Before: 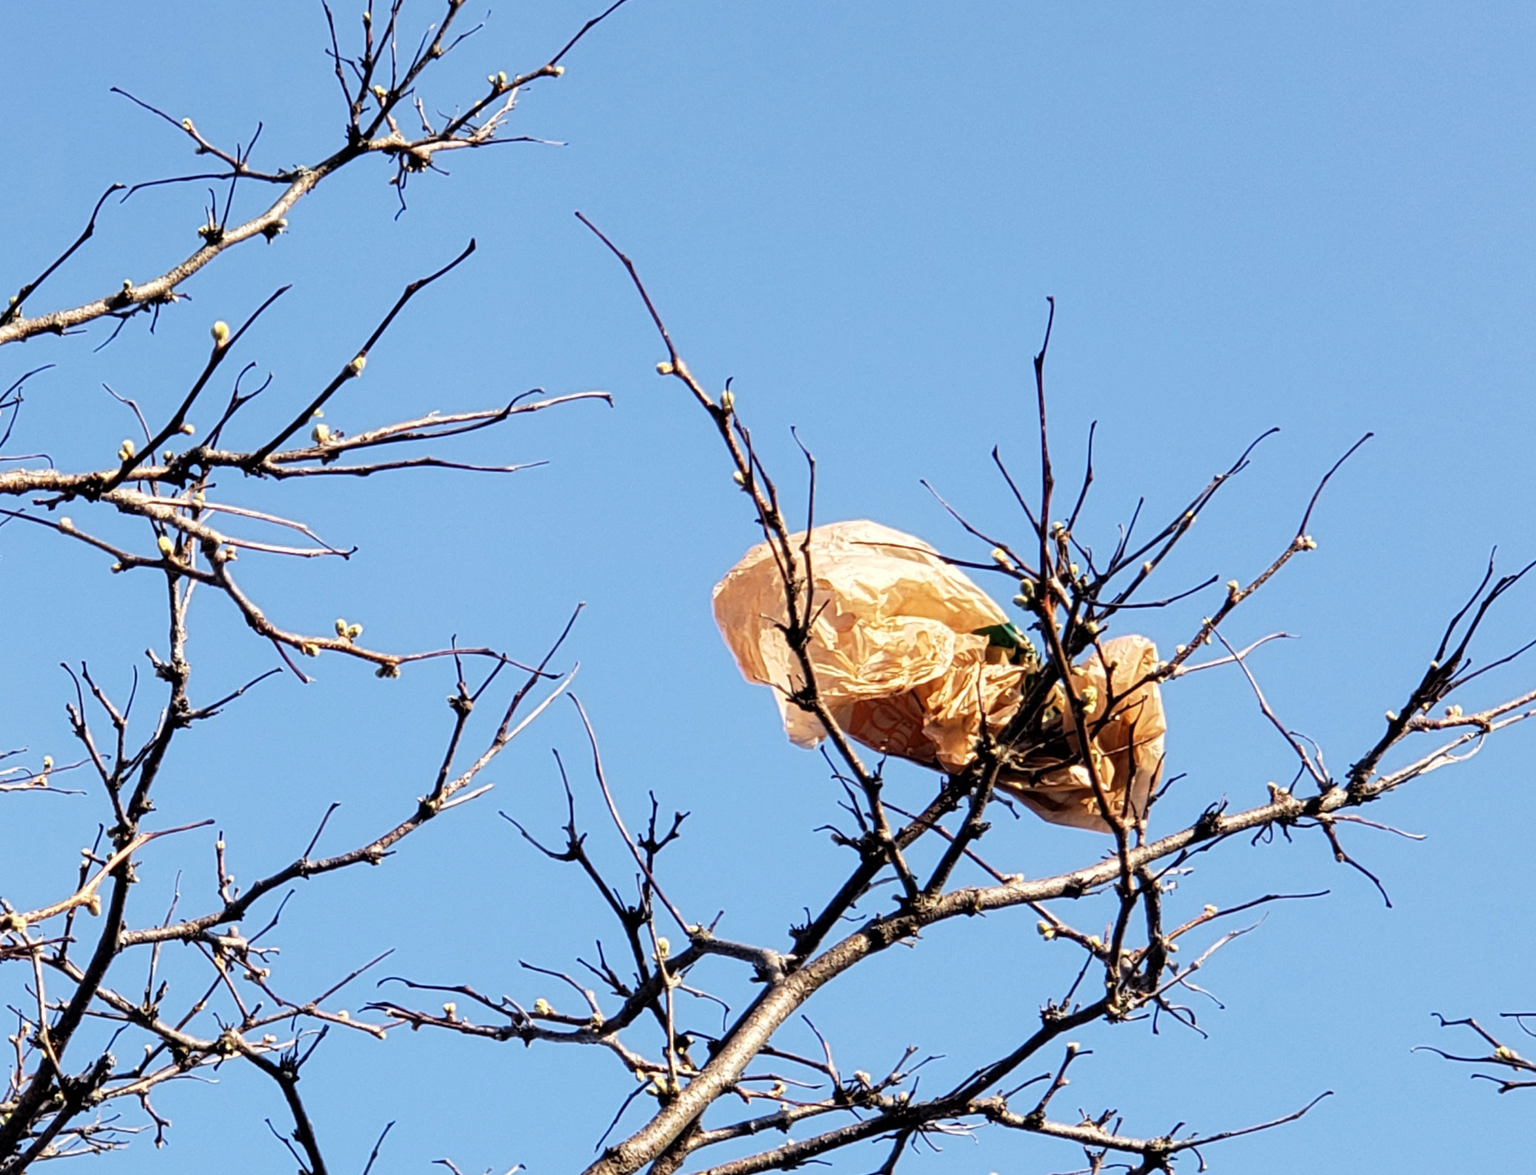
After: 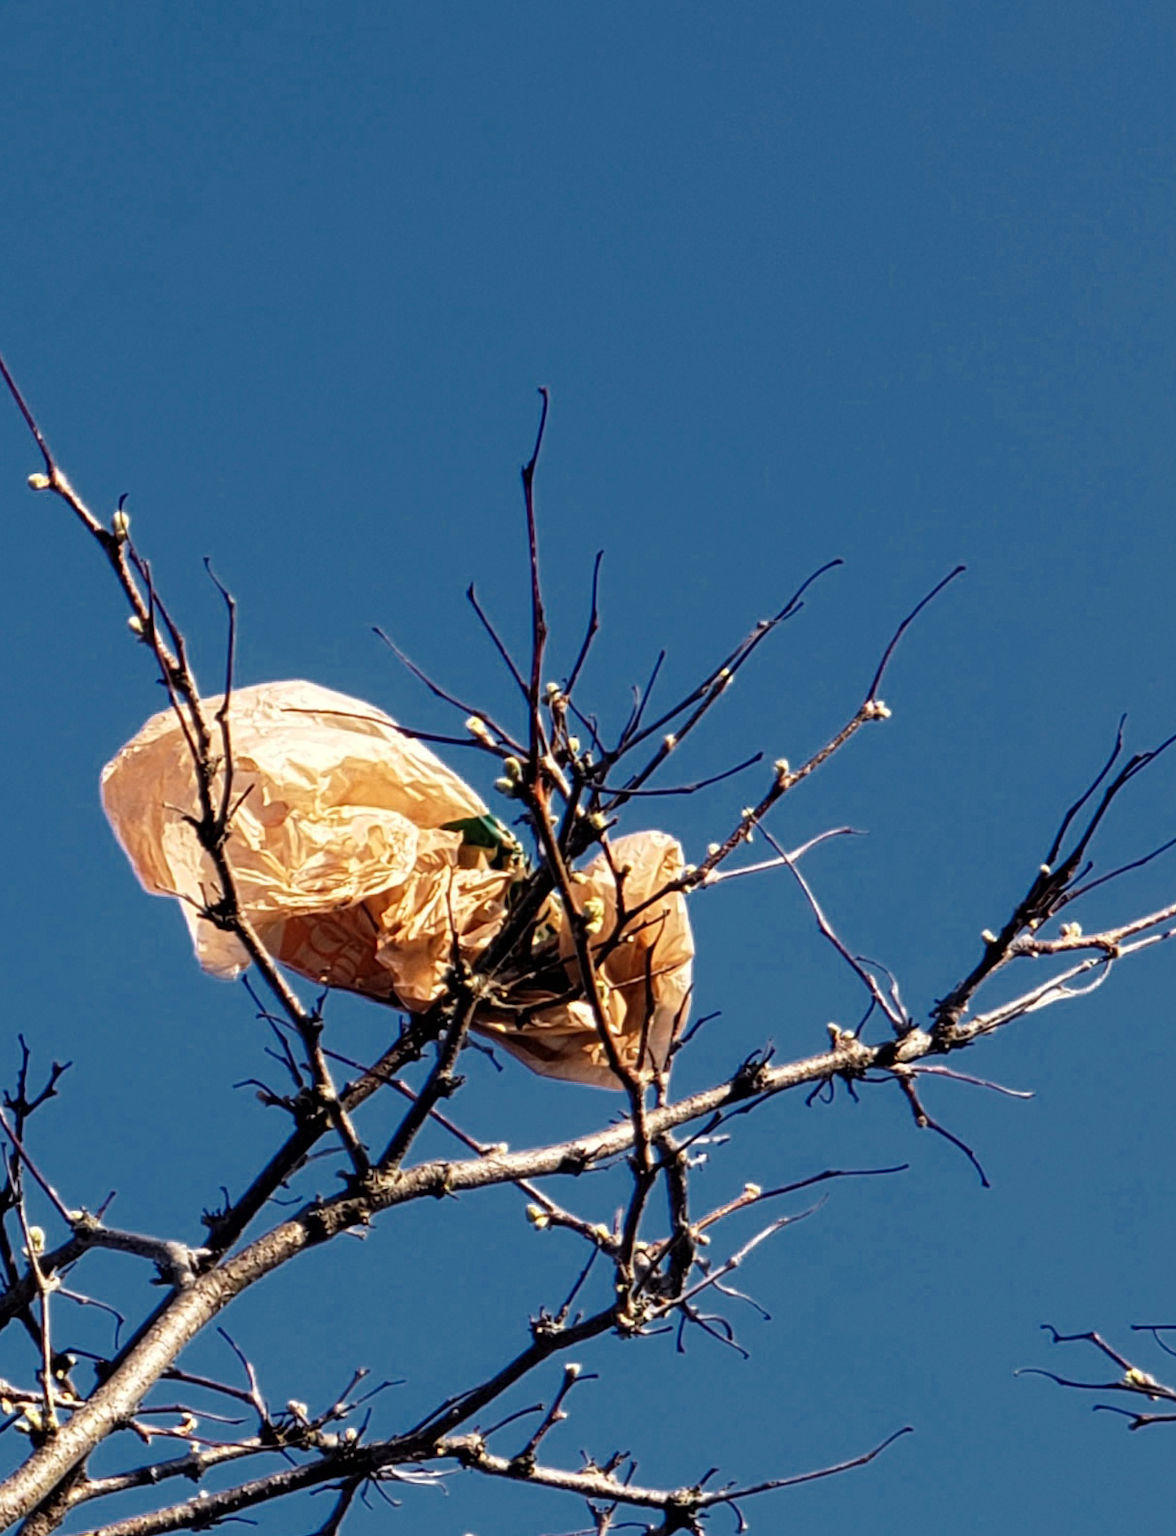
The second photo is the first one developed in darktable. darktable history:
crop: left 41.362%
color zones: curves: ch0 [(0, 0.497) (0.143, 0.5) (0.286, 0.5) (0.429, 0.483) (0.571, 0.116) (0.714, -0.006) (0.857, 0.28) (1, 0.497)]
